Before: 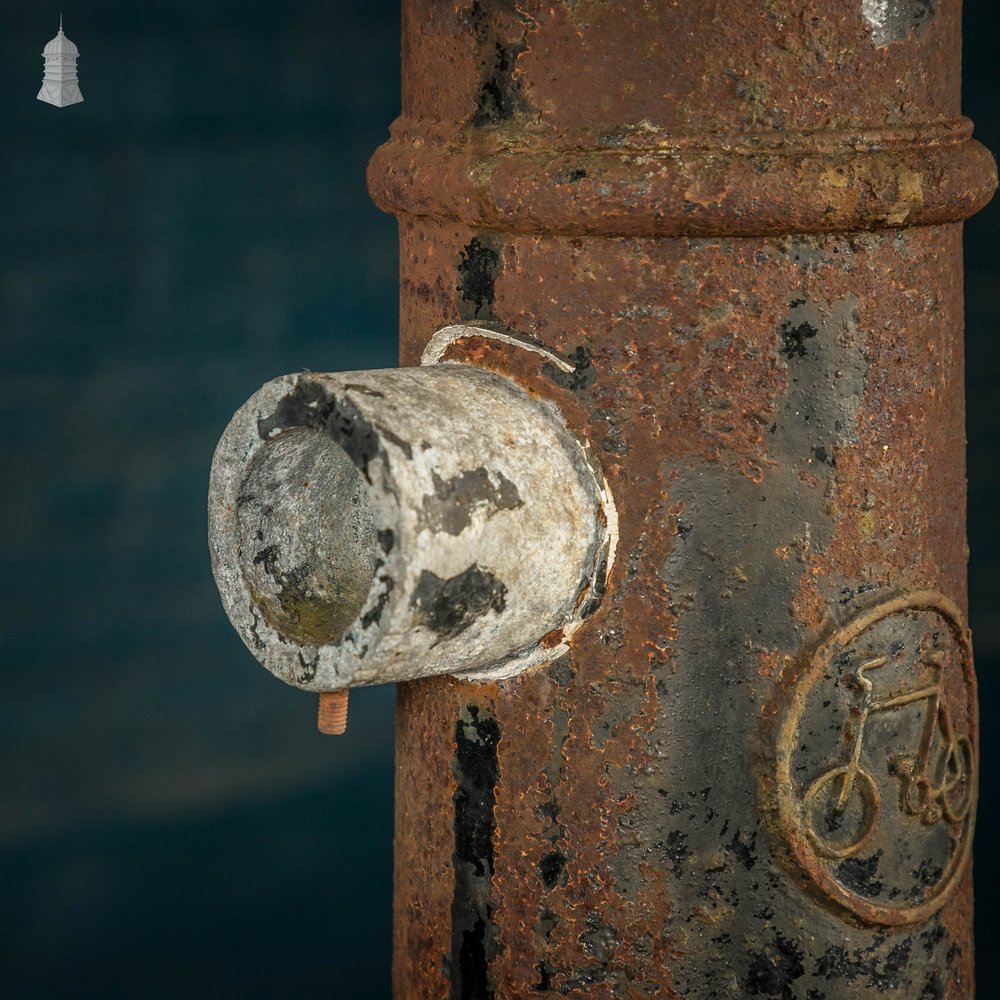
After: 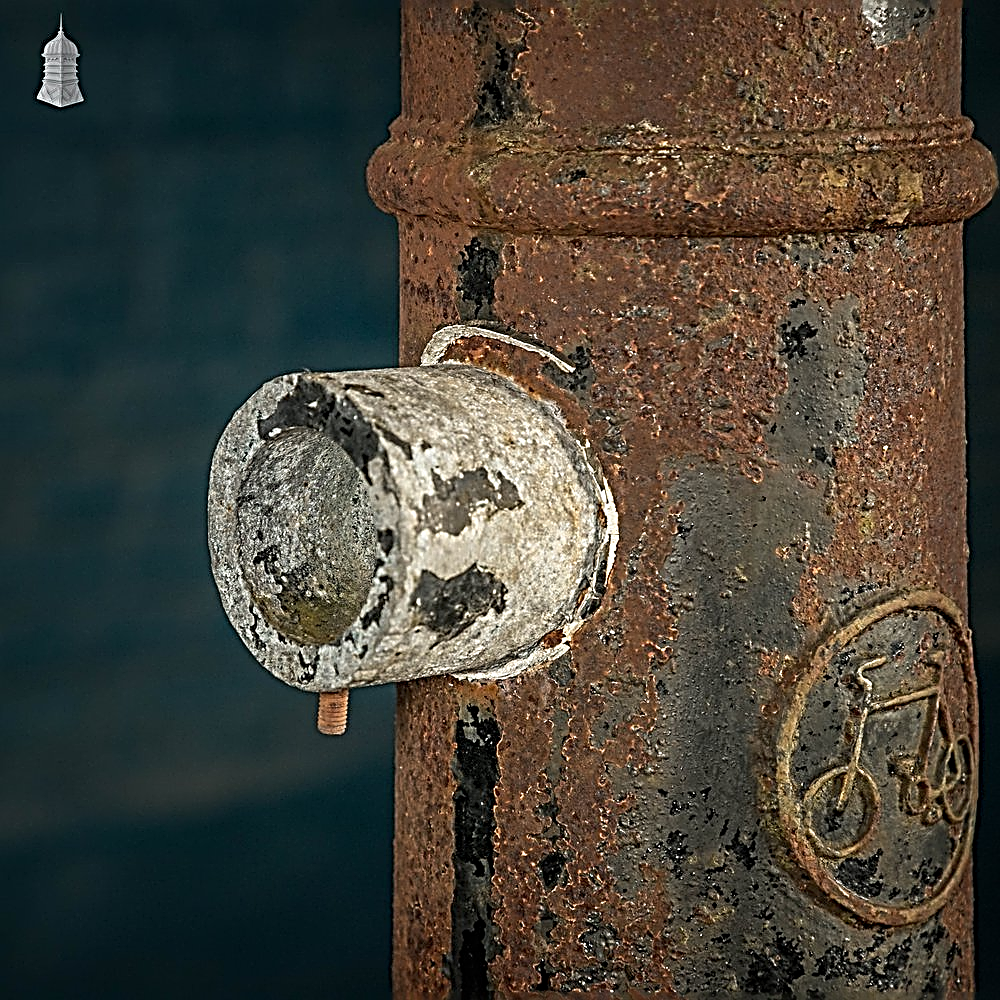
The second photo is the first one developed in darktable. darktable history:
sharpen: radius 3.157, amount 1.713
